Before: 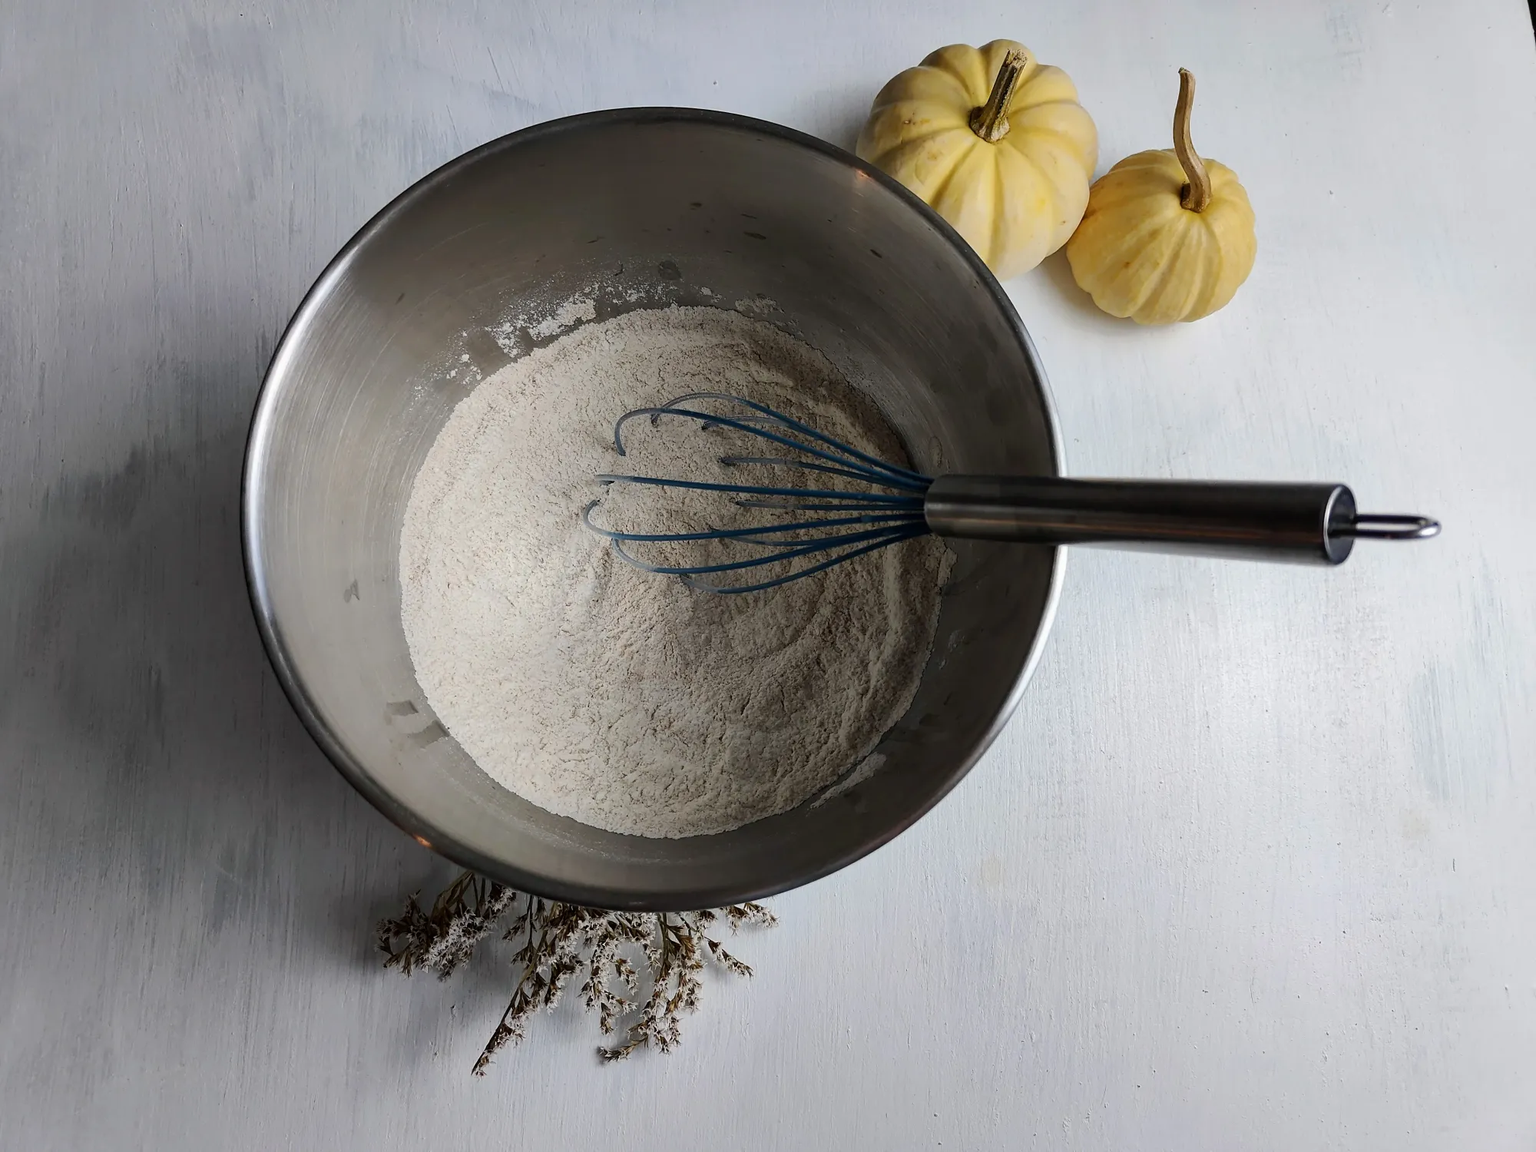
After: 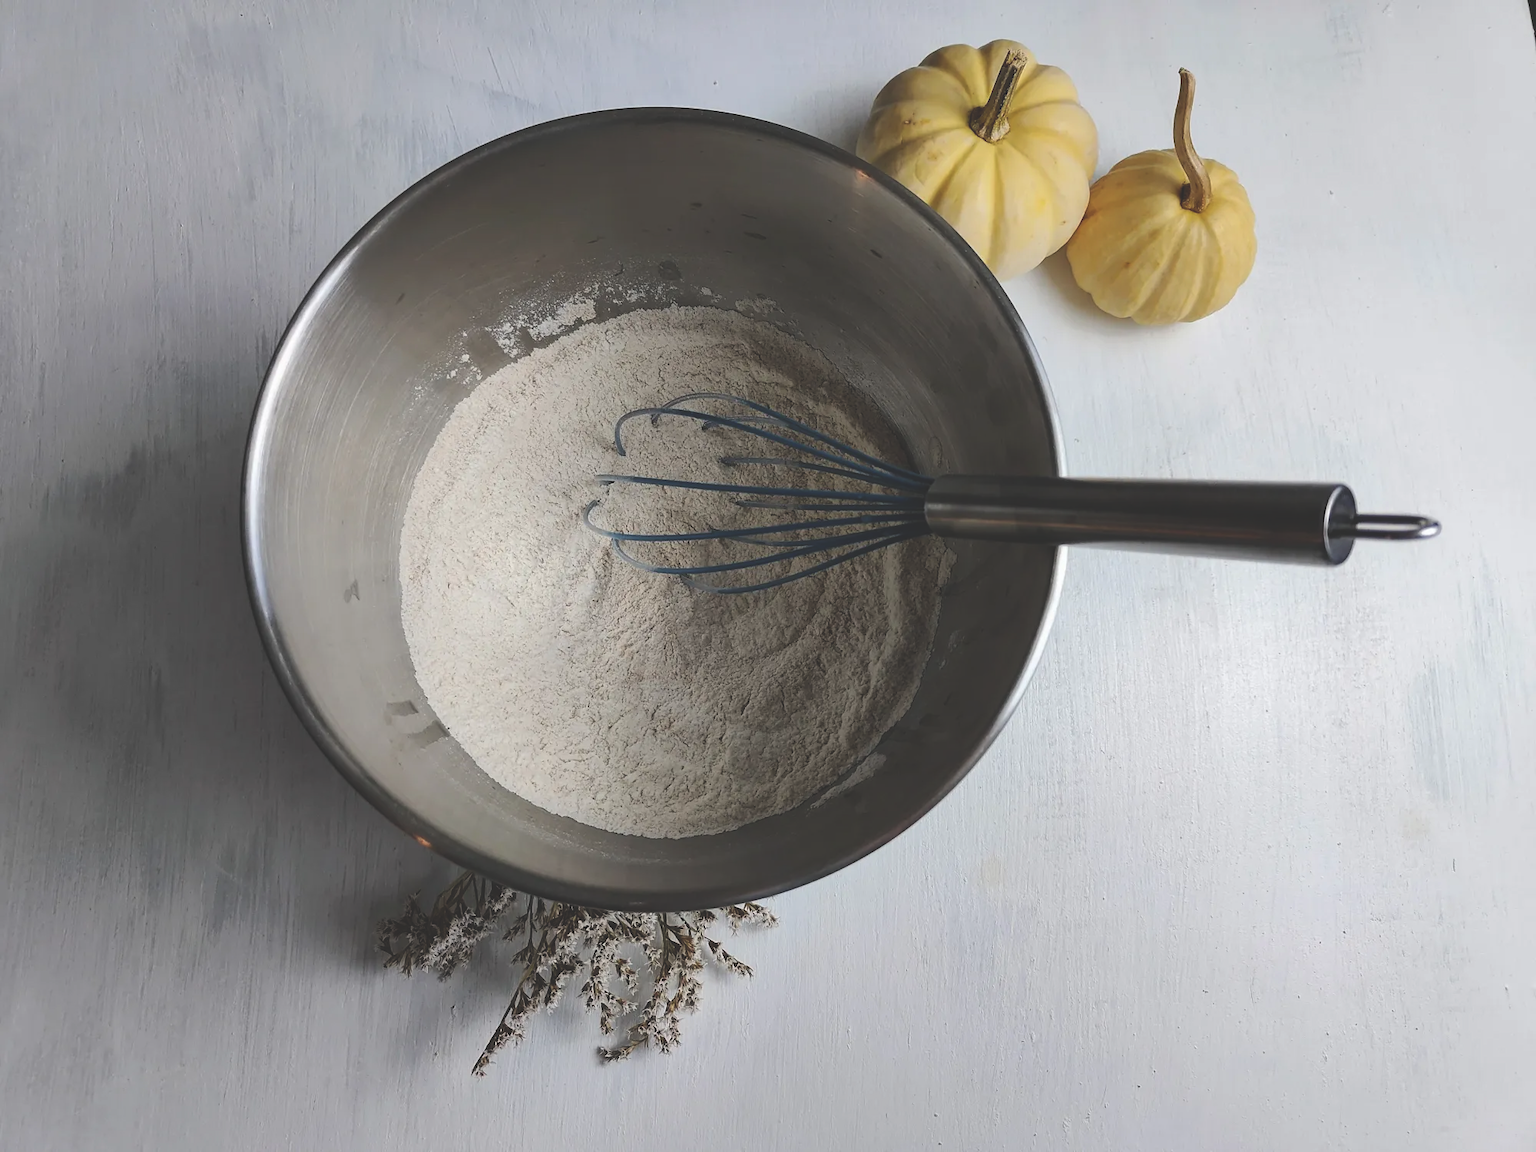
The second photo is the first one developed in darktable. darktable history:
exposure: black level correction -0.026, compensate highlight preservation false
